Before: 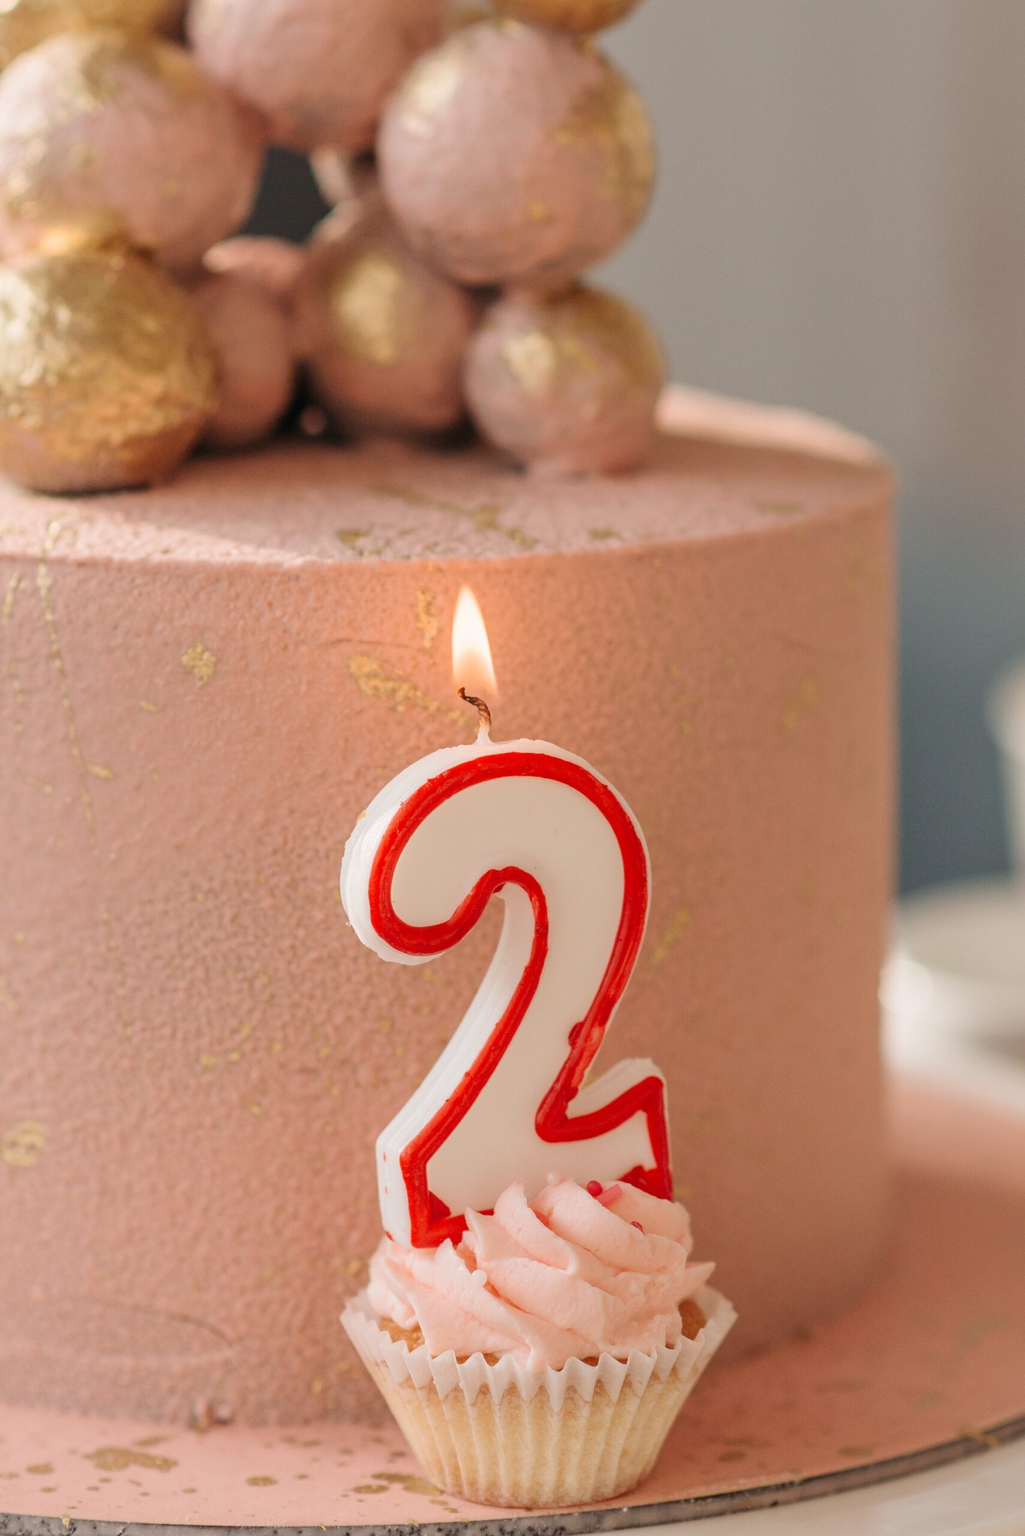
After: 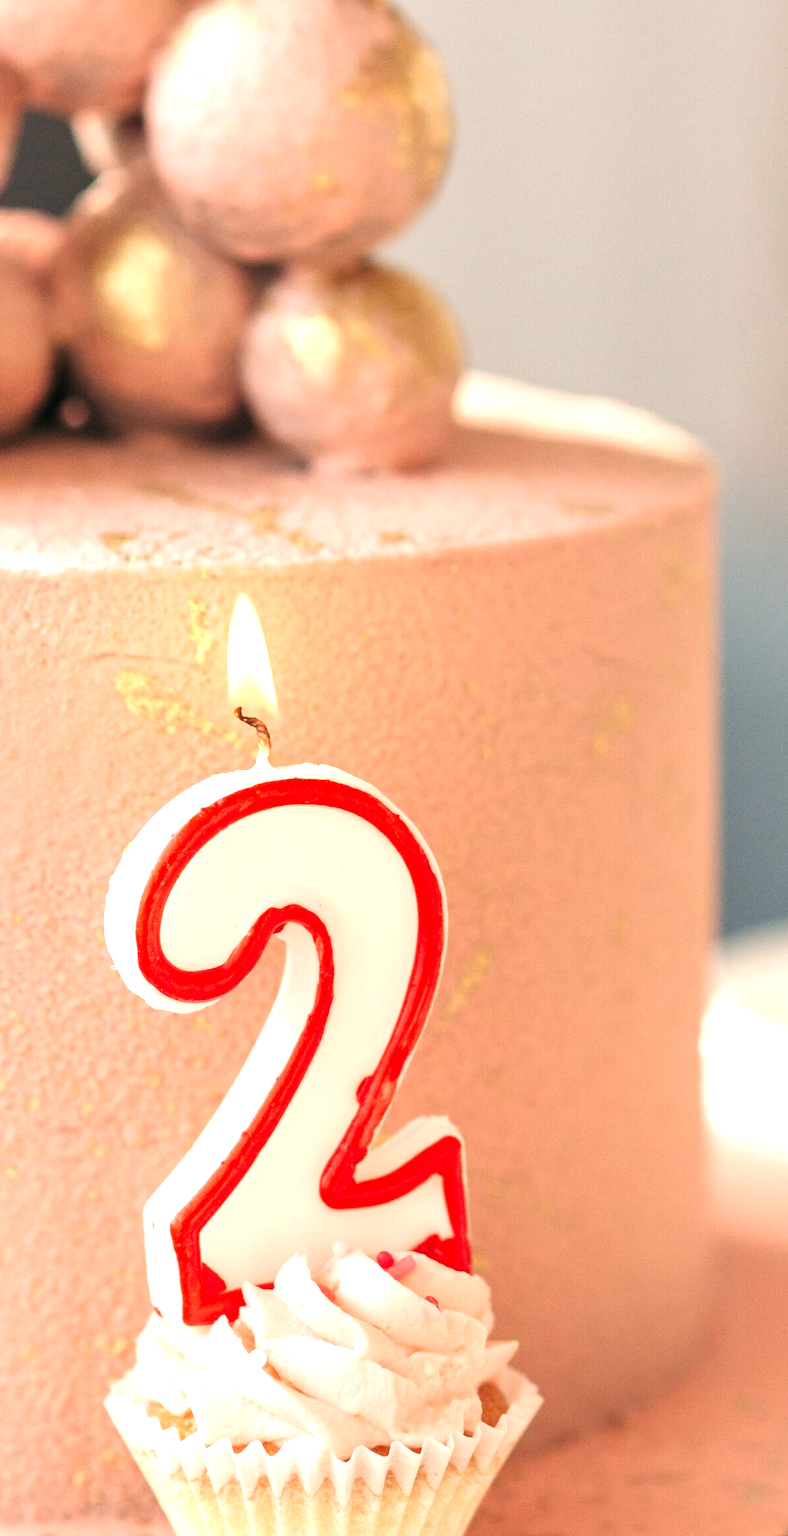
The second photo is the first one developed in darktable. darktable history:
exposure: exposure 0.997 EV, compensate highlight preservation false
levels: levels [0.016, 0.484, 0.953]
crop and rotate: left 23.998%, top 3.087%, right 6.268%, bottom 6.305%
